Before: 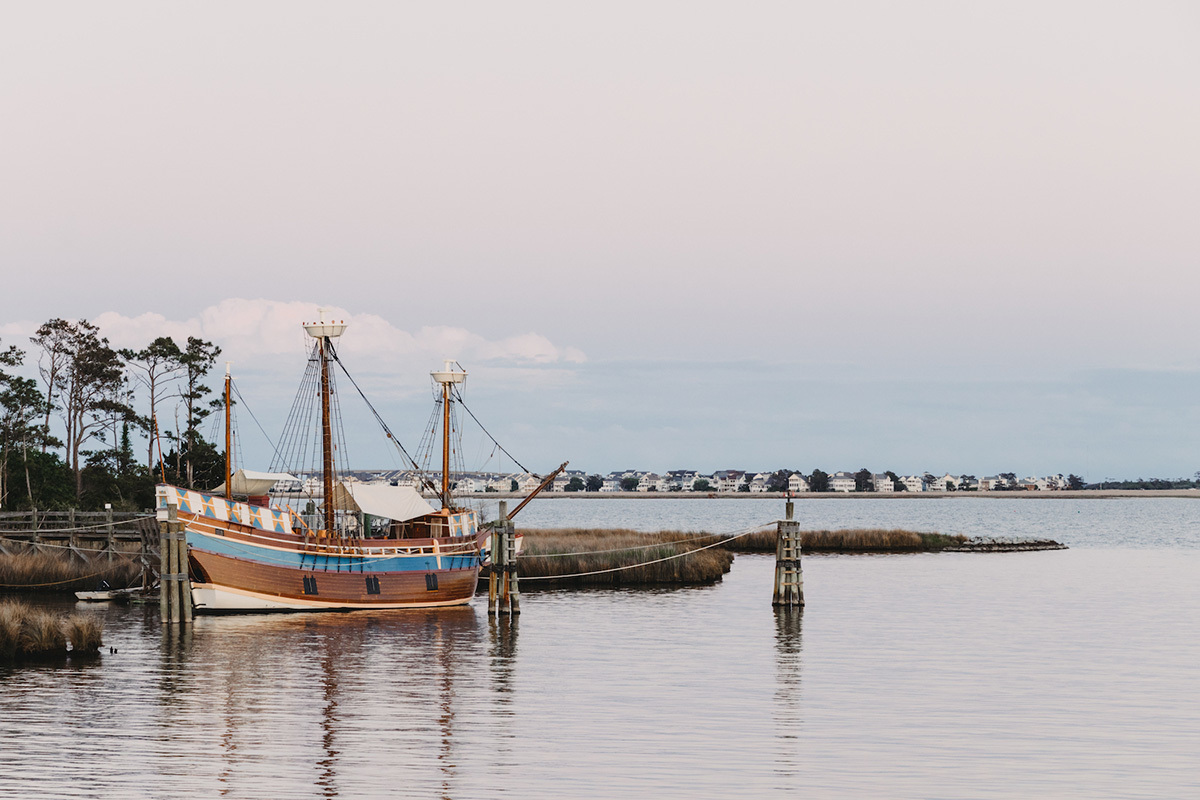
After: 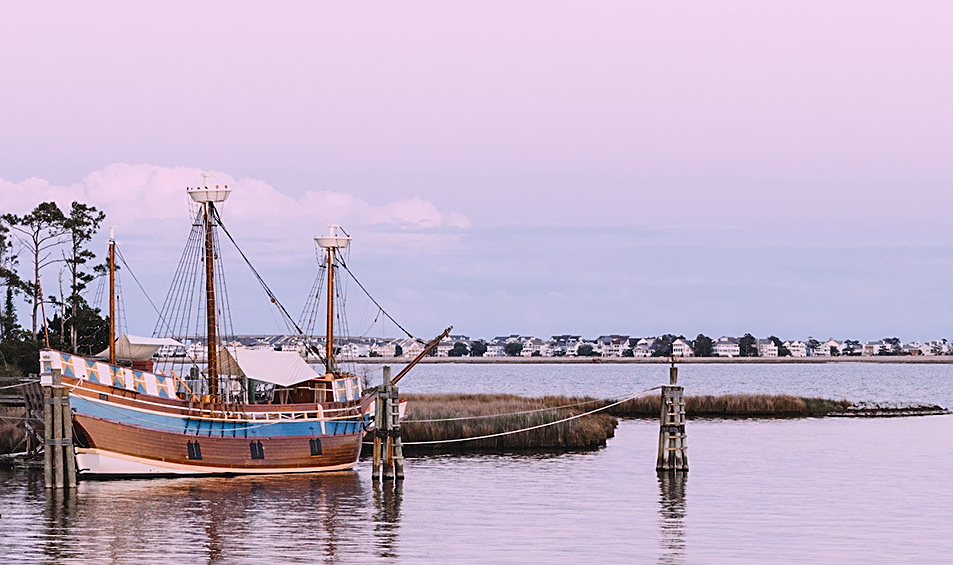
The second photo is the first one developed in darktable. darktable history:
crop: left 9.712%, top 16.928%, right 10.845%, bottom 12.332%
white balance: red 1.066, blue 1.119
sharpen: on, module defaults
